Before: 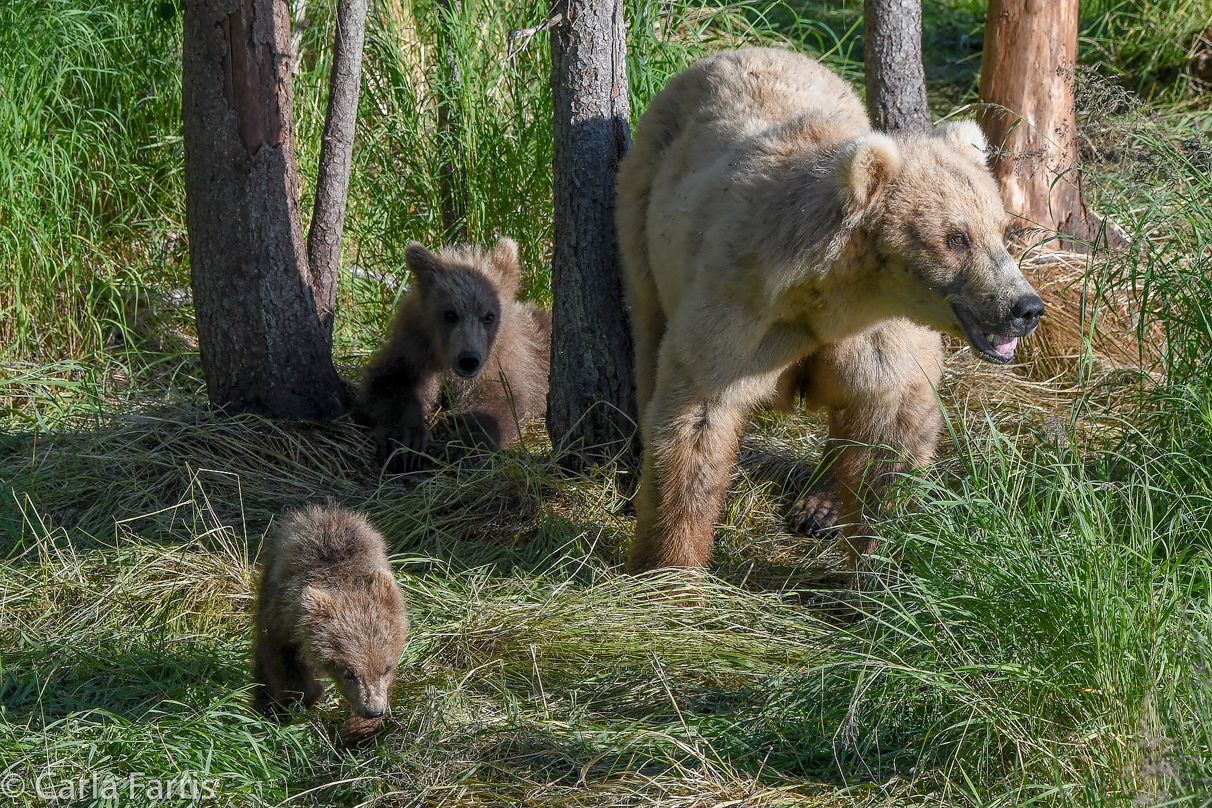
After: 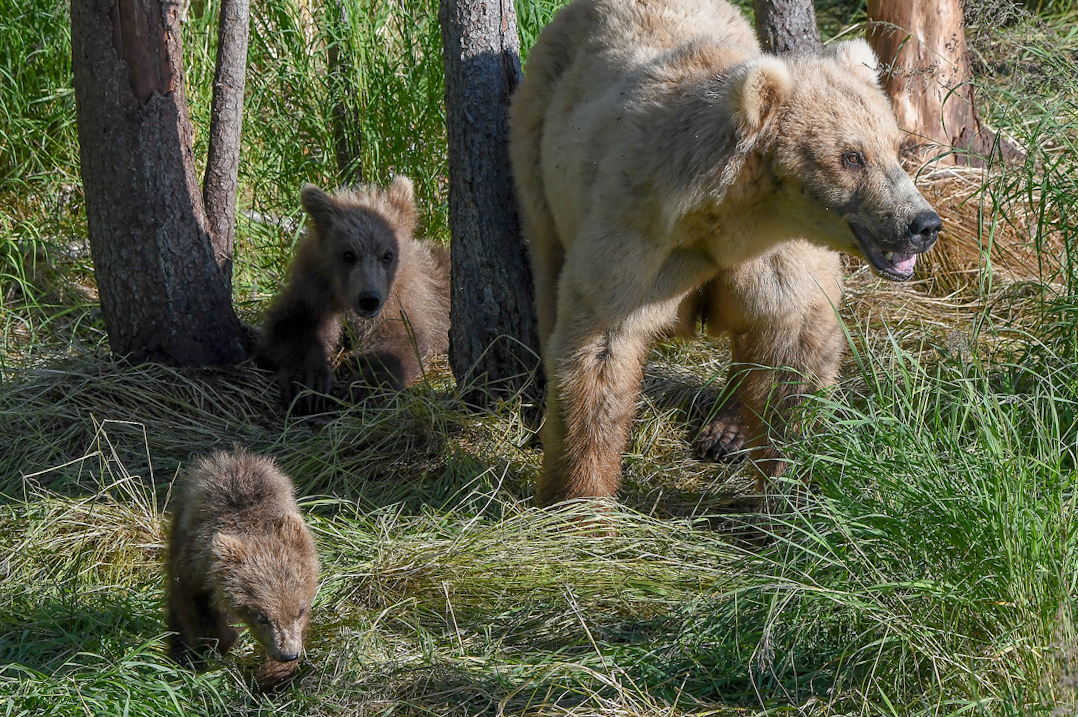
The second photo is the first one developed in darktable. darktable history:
crop and rotate: angle 2.42°, left 5.48%, top 5.684%
